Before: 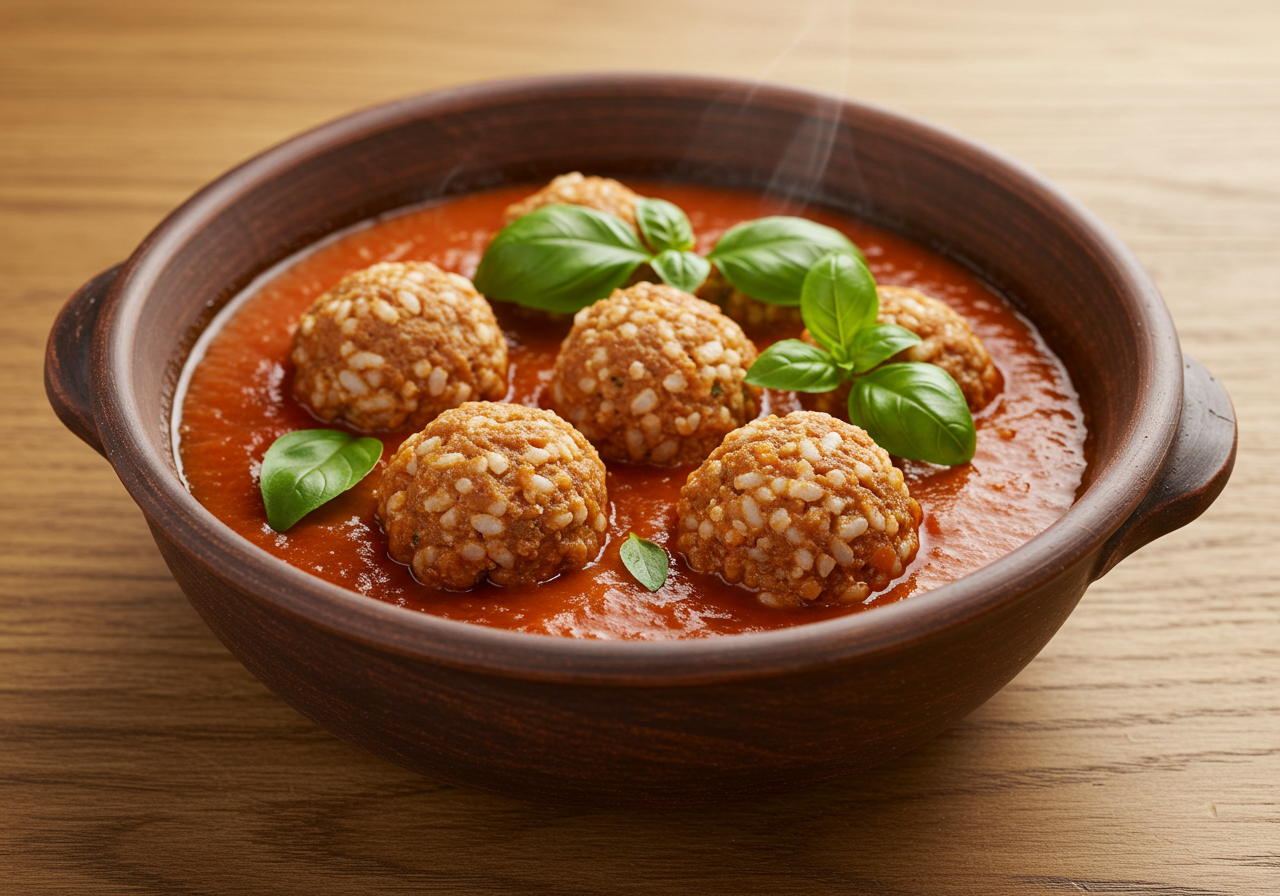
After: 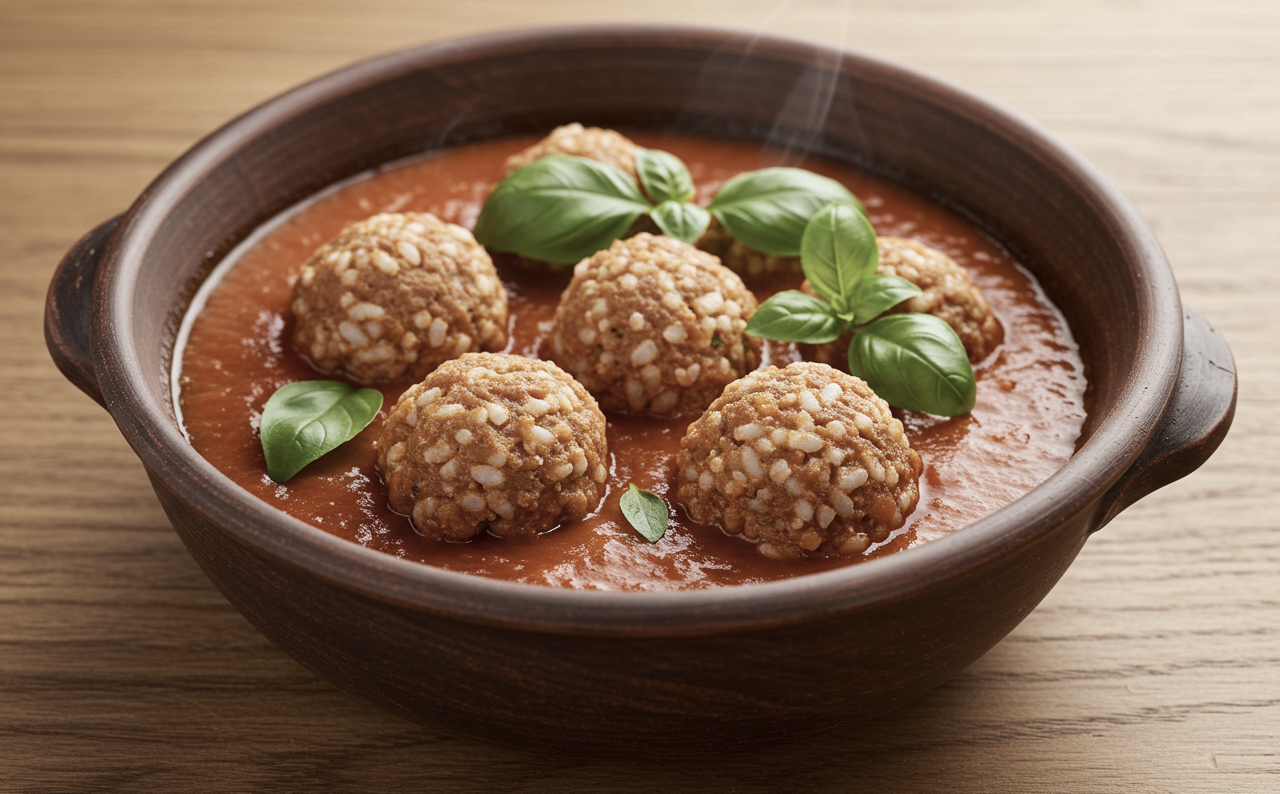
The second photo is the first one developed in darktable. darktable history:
crop and rotate: top 5.507%, bottom 5.825%
contrast brightness saturation: contrast 0.097, saturation -0.363
